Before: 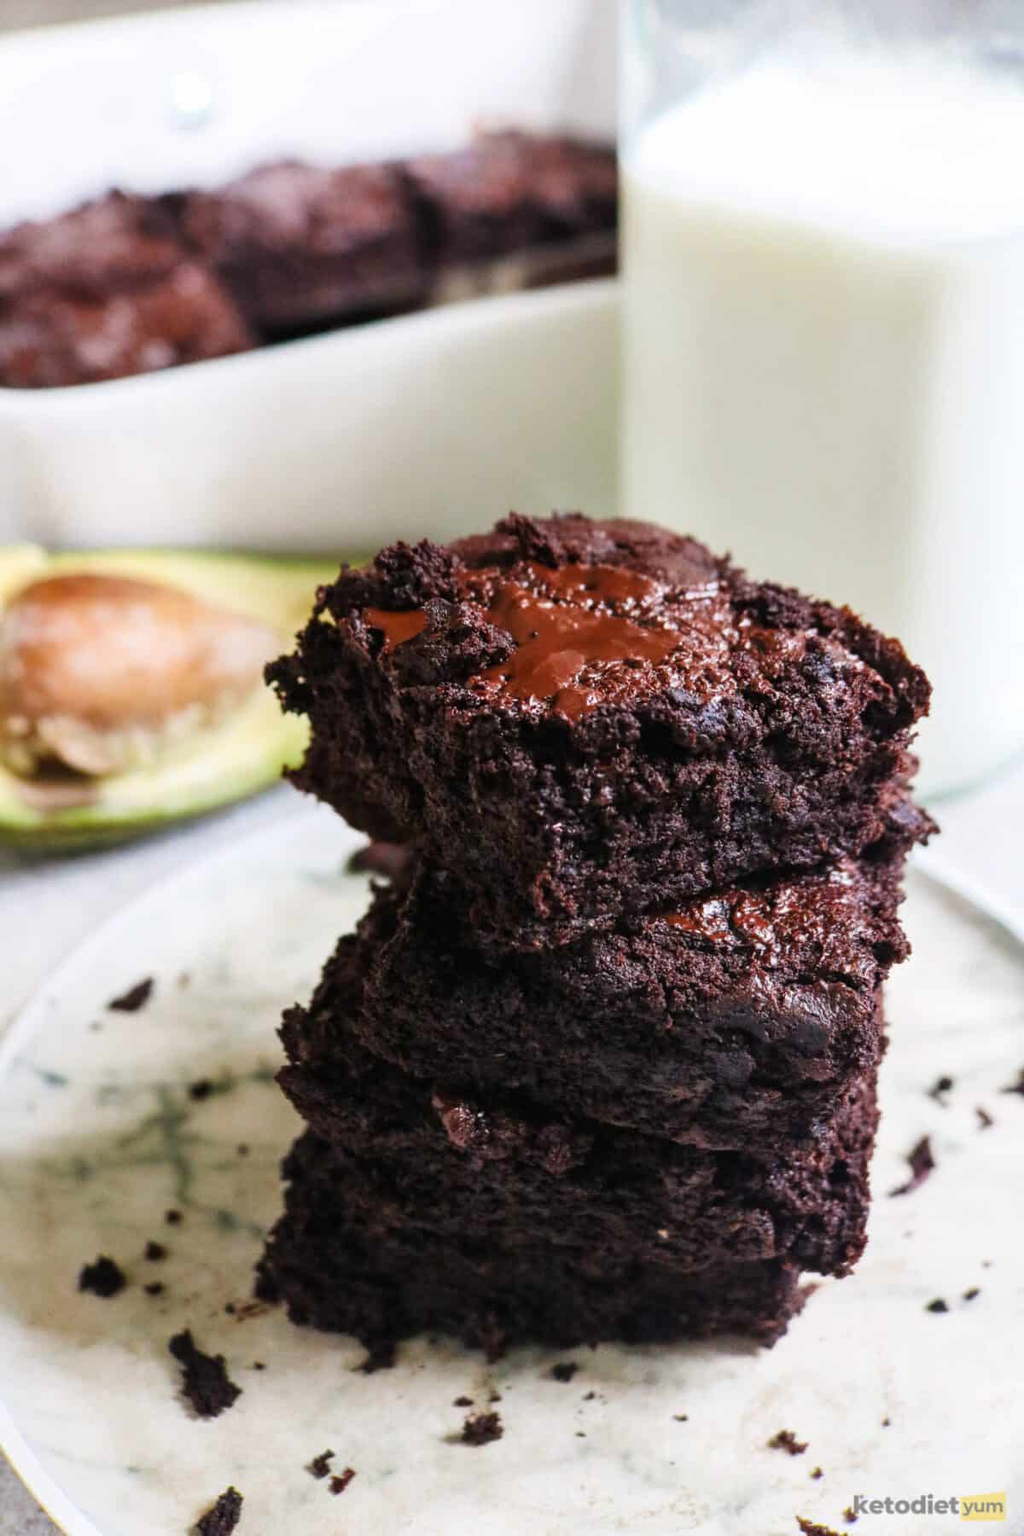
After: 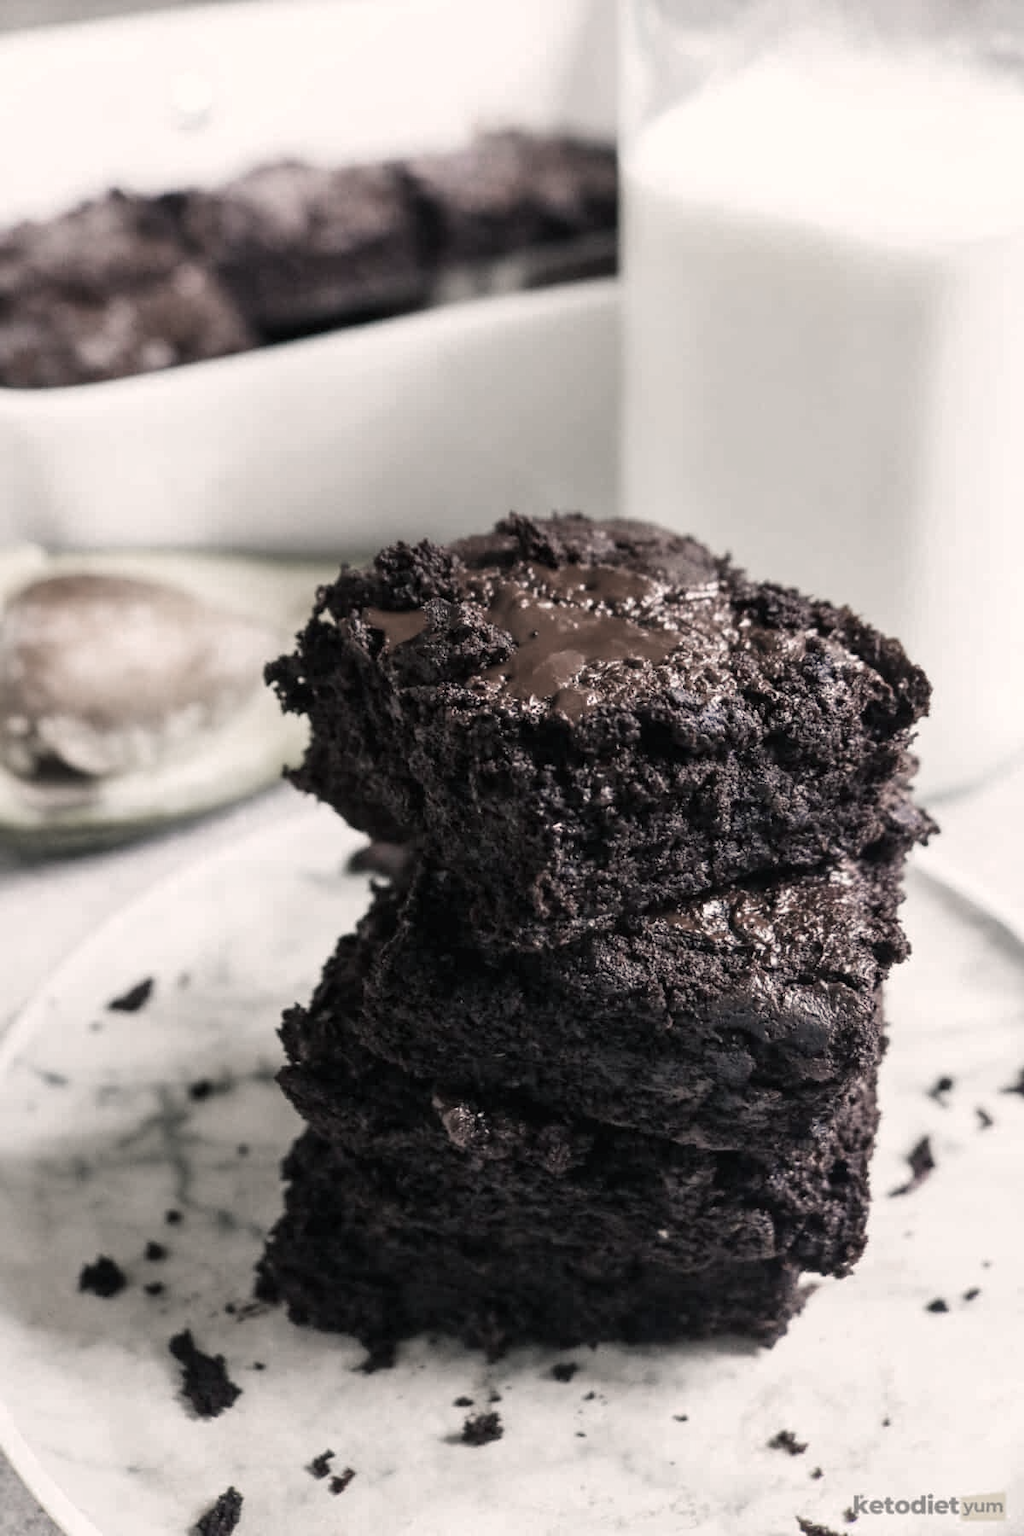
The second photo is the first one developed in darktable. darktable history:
color correction: highlights a* 5.59, highlights b* 5.24, saturation 0.68
color zones: curves: ch0 [(0, 0.613) (0.01, 0.613) (0.245, 0.448) (0.498, 0.529) (0.642, 0.665) (0.879, 0.777) (0.99, 0.613)]; ch1 [(0, 0.272) (0.219, 0.127) (0.724, 0.346)]
color balance rgb: shadows lift › chroma 5.41%, shadows lift › hue 240°, highlights gain › chroma 3.74%, highlights gain › hue 60°, saturation formula JzAzBz (2021)
